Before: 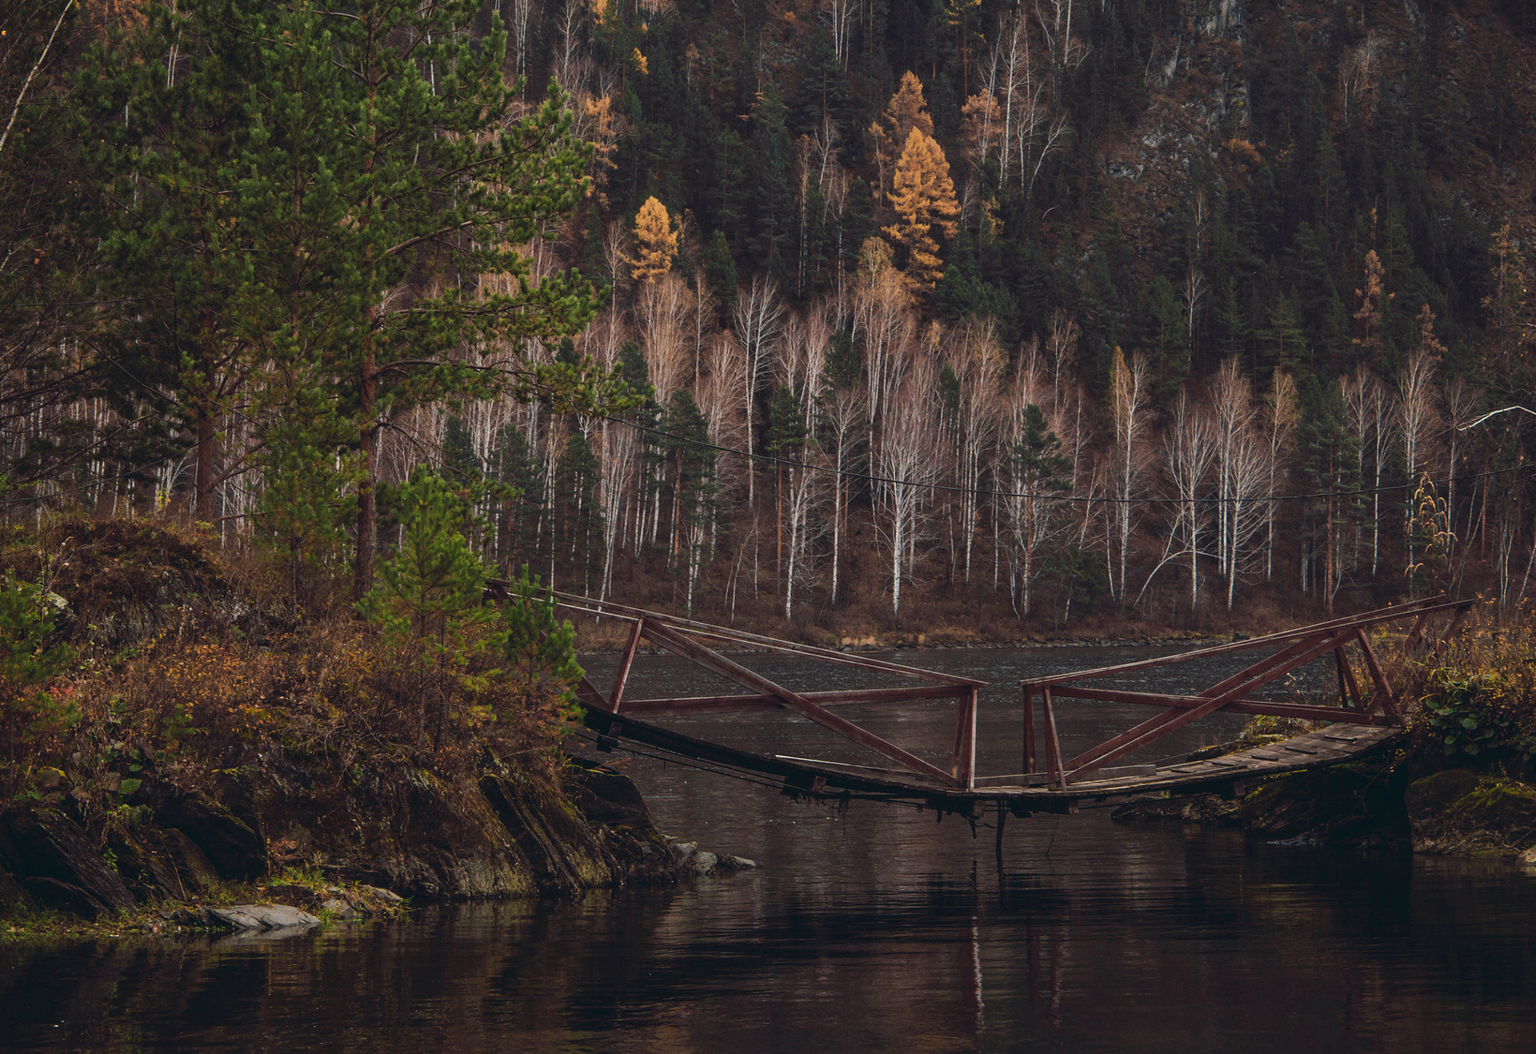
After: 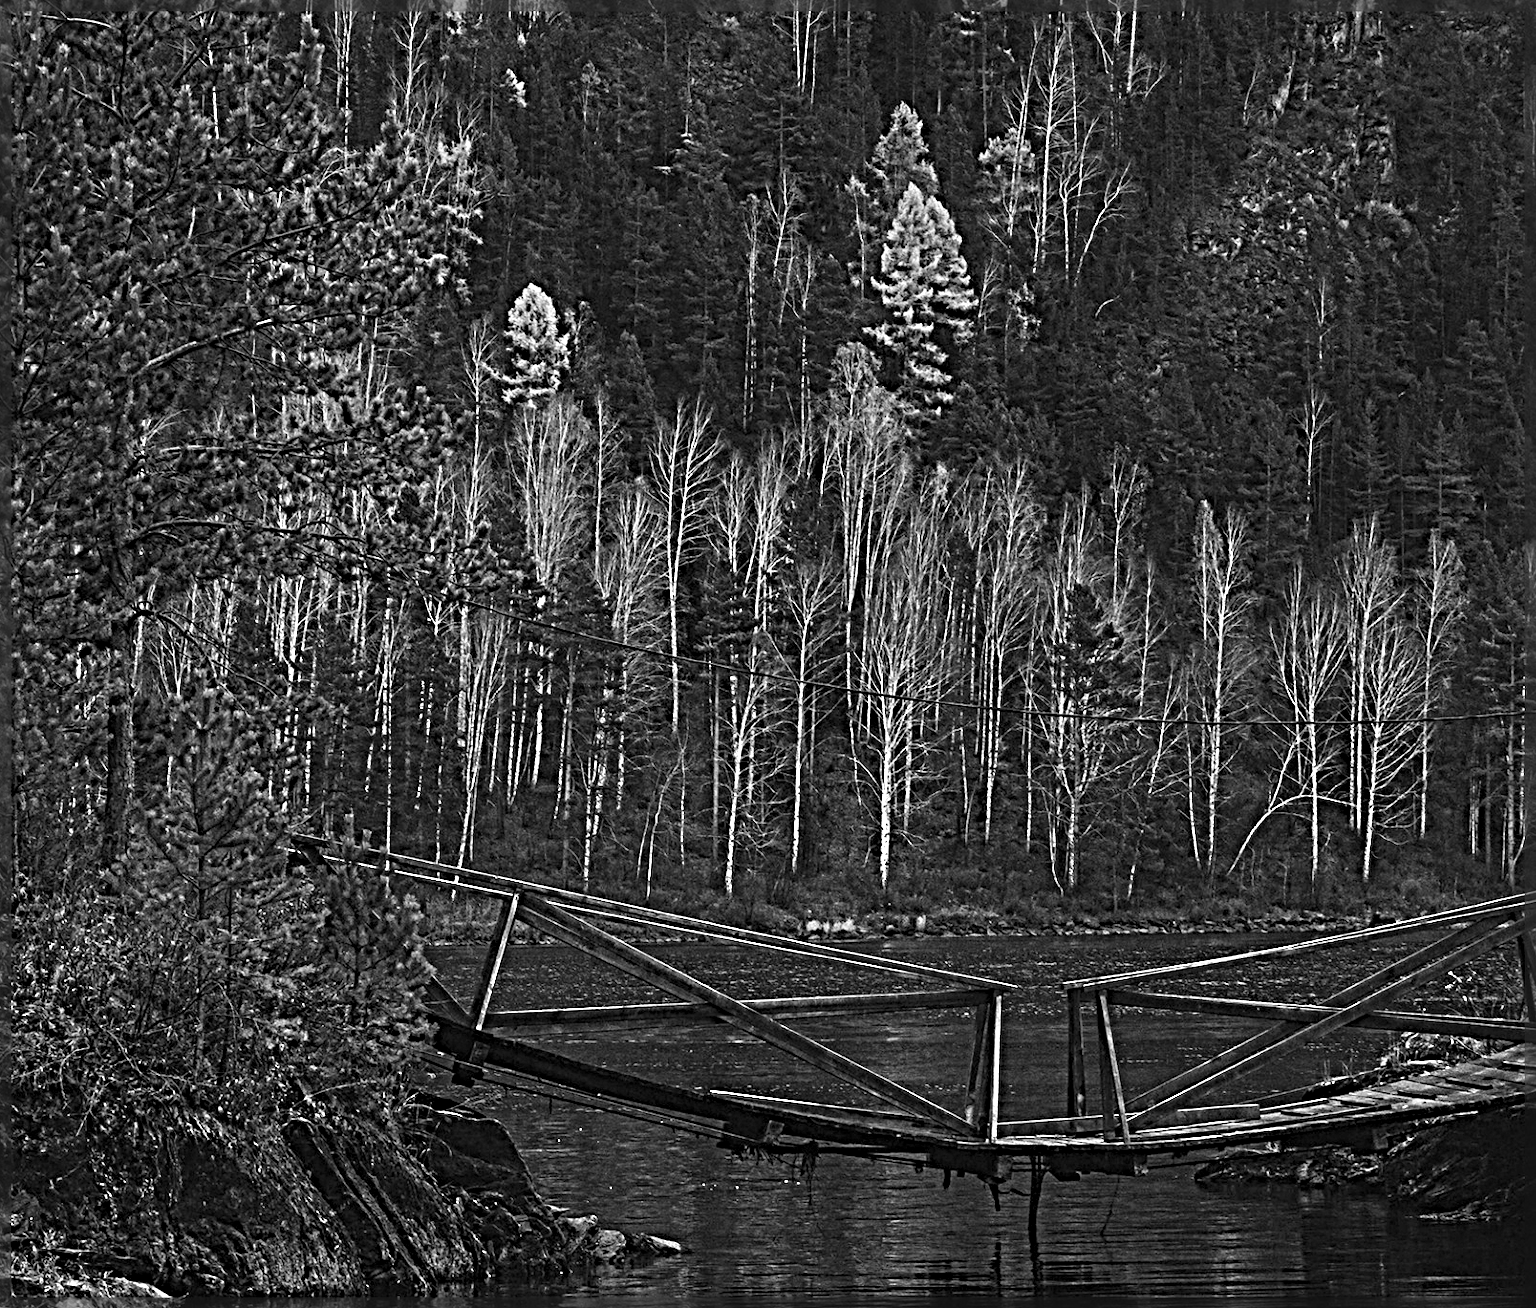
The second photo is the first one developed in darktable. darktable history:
crop: left 18.479%, right 12.2%, bottom 13.971%
sharpen: radius 6.3, amount 1.8, threshold 0
white balance: red 1.188, blue 1.11
monochrome: a 73.58, b 64.21
